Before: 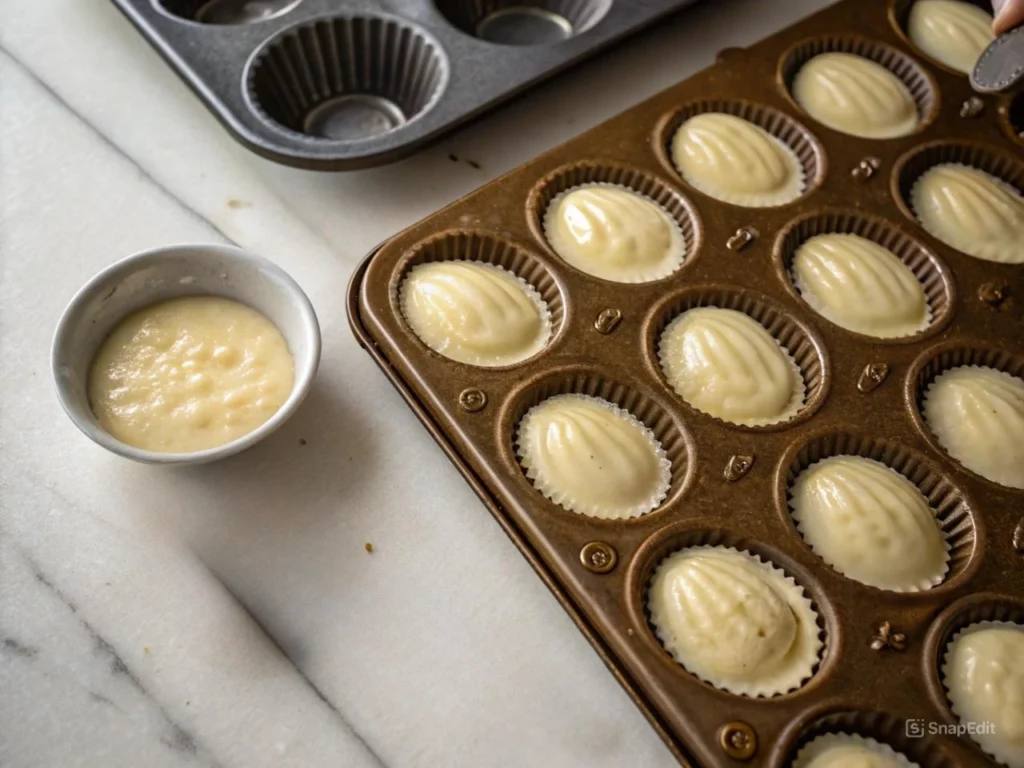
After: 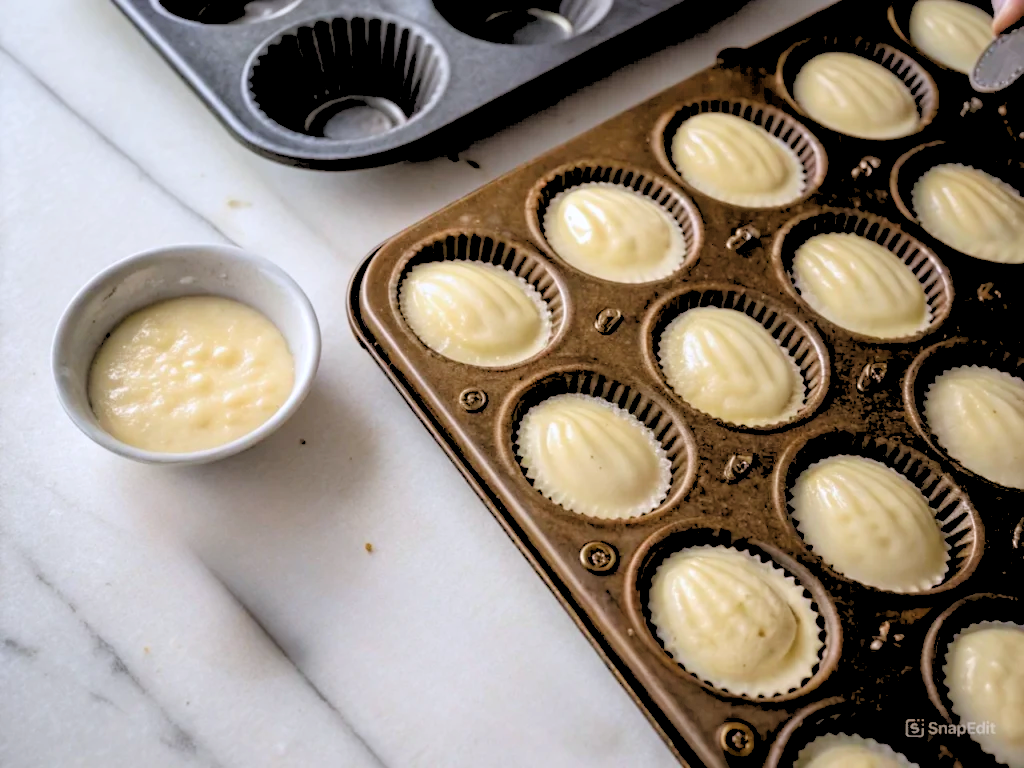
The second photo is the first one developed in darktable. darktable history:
rgb levels: levels [[0.027, 0.429, 0.996], [0, 0.5, 1], [0, 0.5, 1]]
color calibration: illuminant as shot in camera, x 0.358, y 0.373, temperature 4628.91 K
